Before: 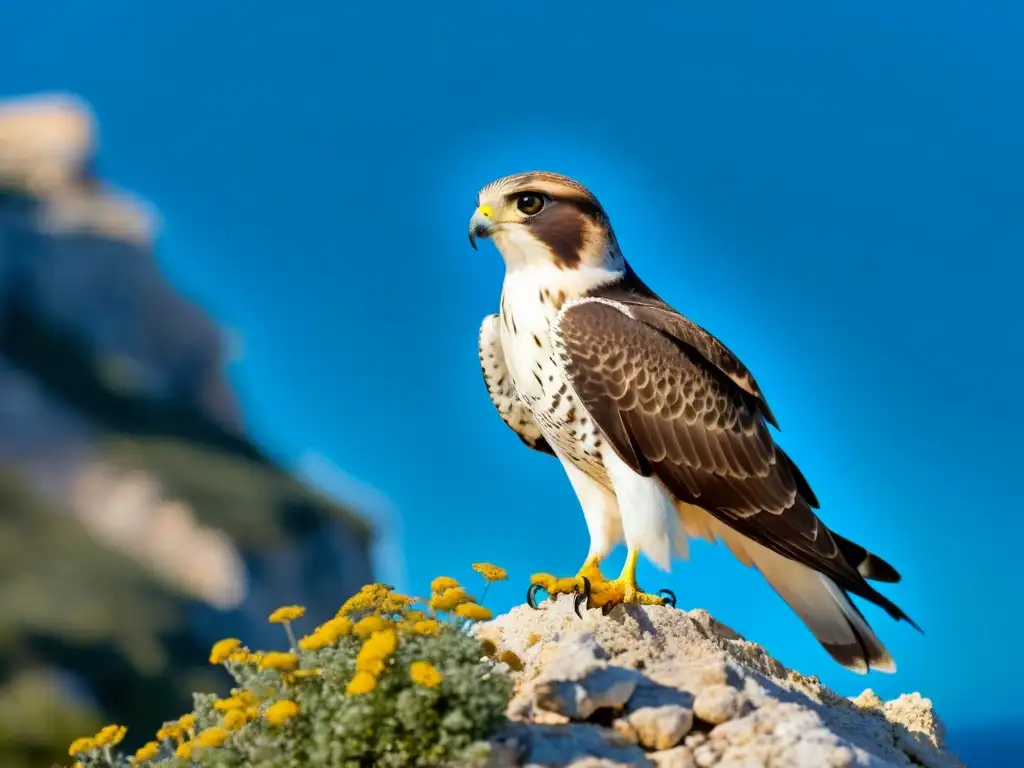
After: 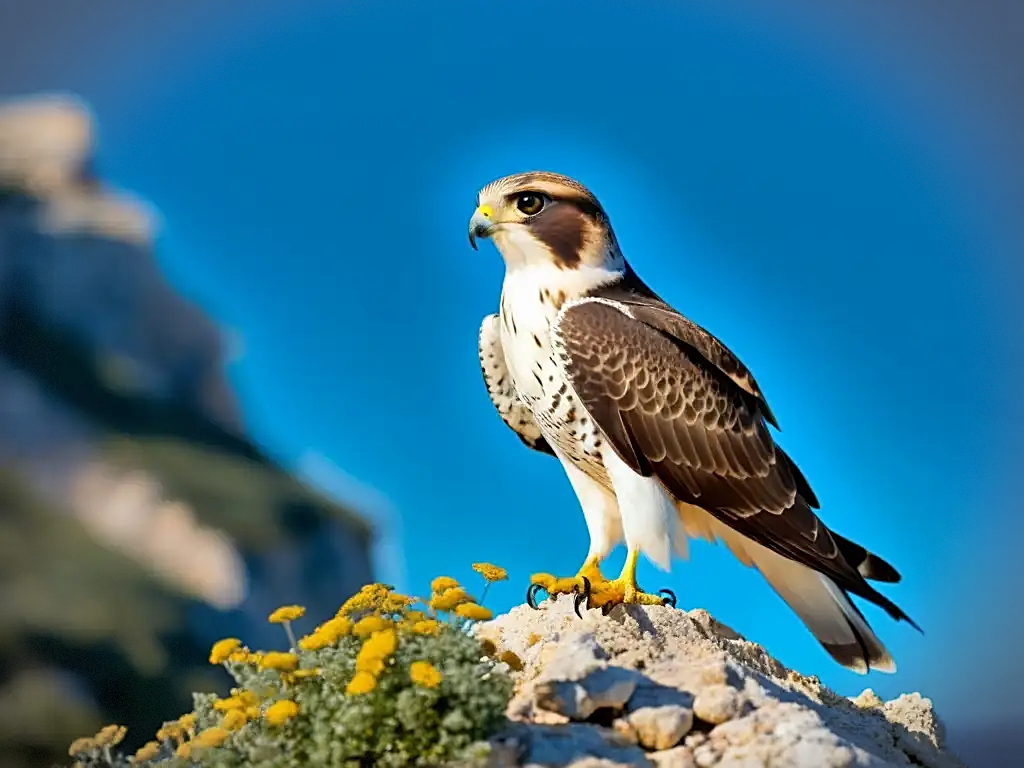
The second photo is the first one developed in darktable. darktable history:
sharpen: on, module defaults
vignetting: fall-off start 88.45%, fall-off radius 43.36%, width/height ratio 1.16, dithering 8-bit output, unbound false
